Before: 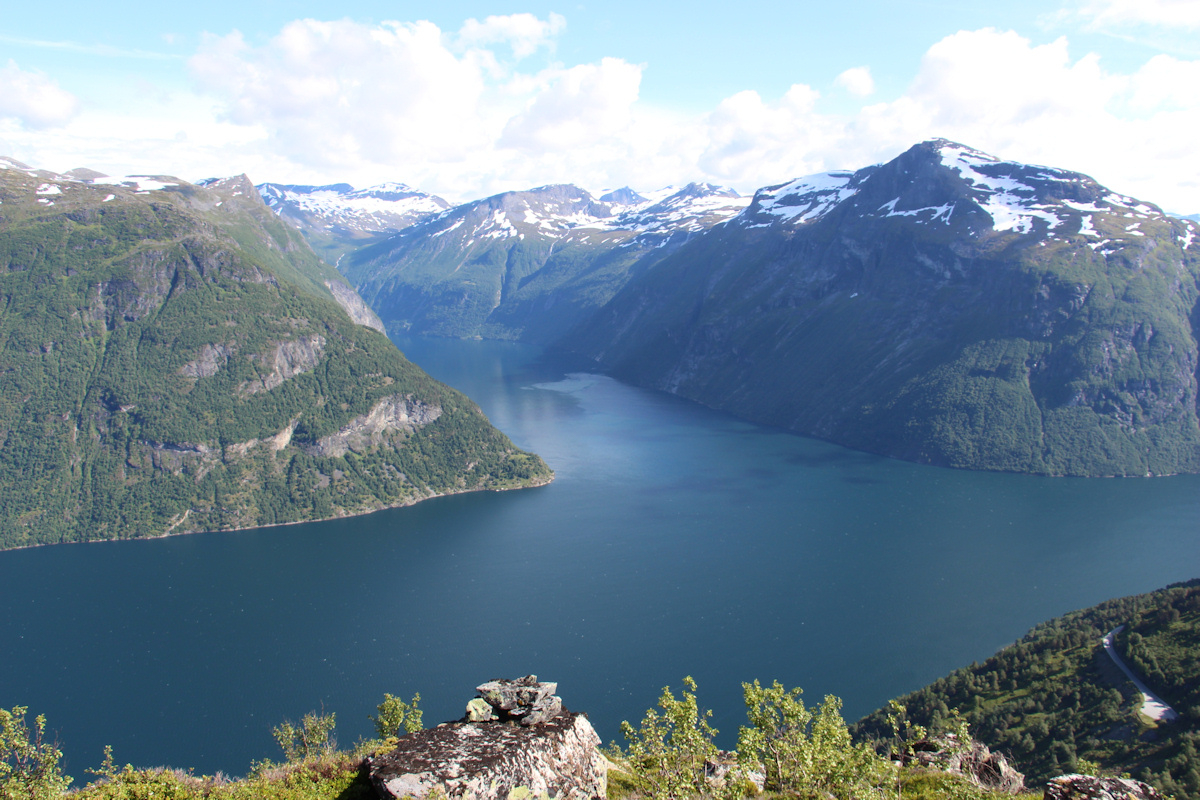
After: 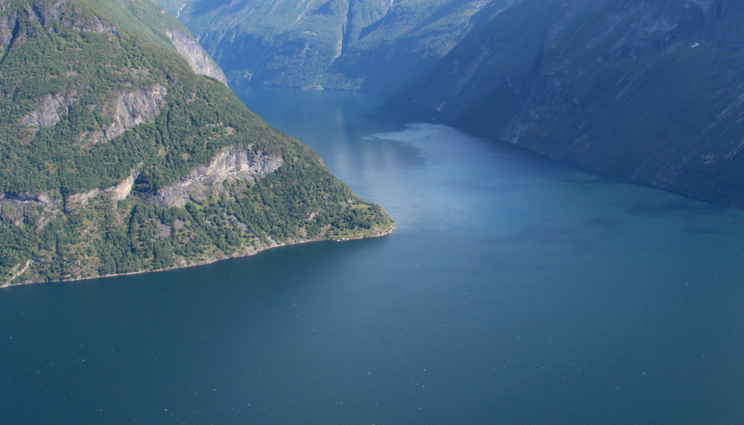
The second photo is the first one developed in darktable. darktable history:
crop: left 13.312%, top 31.28%, right 24.627%, bottom 15.582%
exposure: black level correction 0.009, compensate highlight preservation false
